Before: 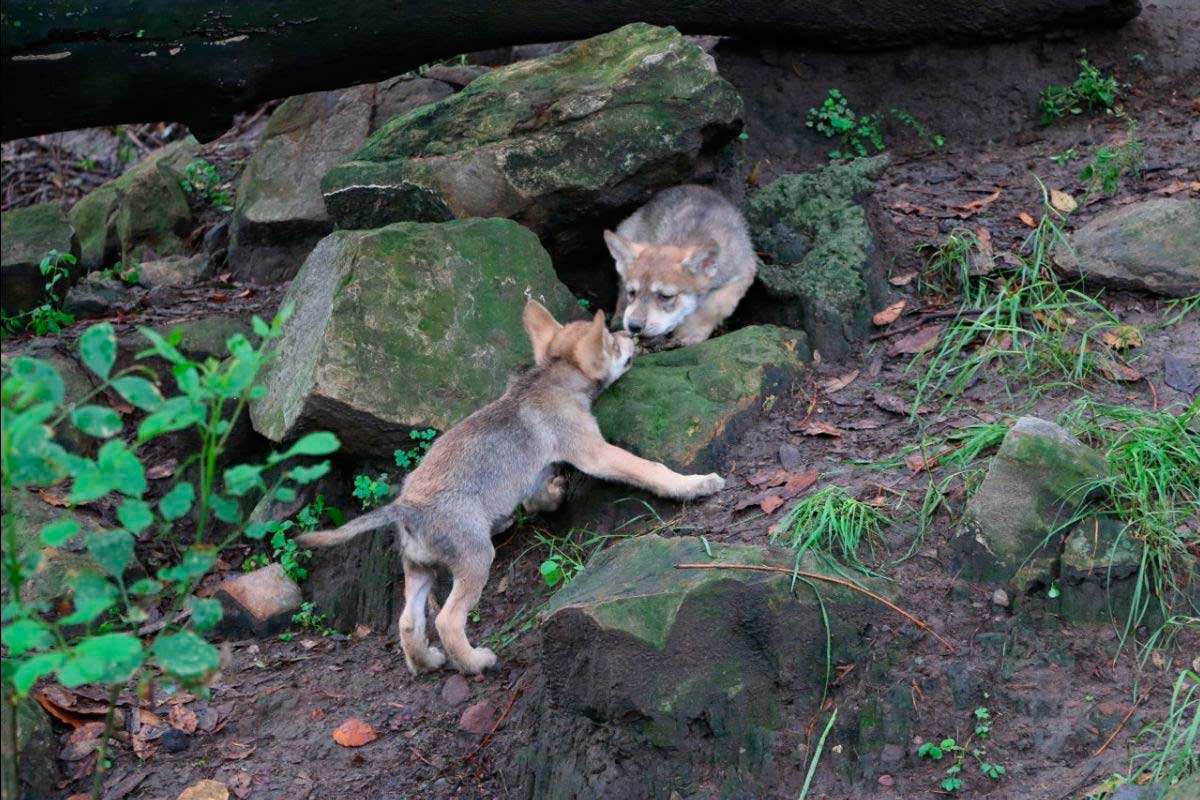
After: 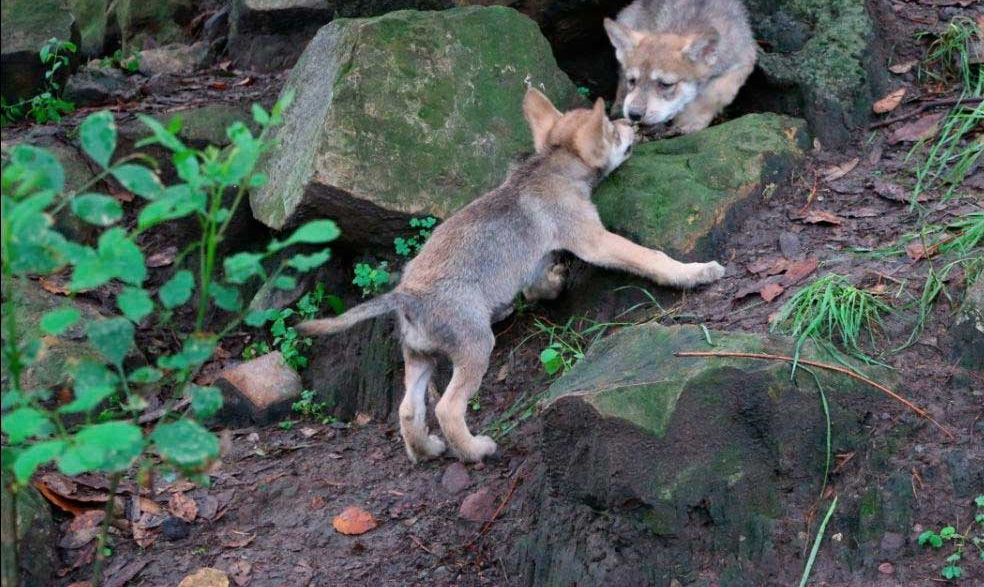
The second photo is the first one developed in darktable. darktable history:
contrast brightness saturation: contrast 0.01, saturation -0.05
crop: top 26.531%, right 17.959%
